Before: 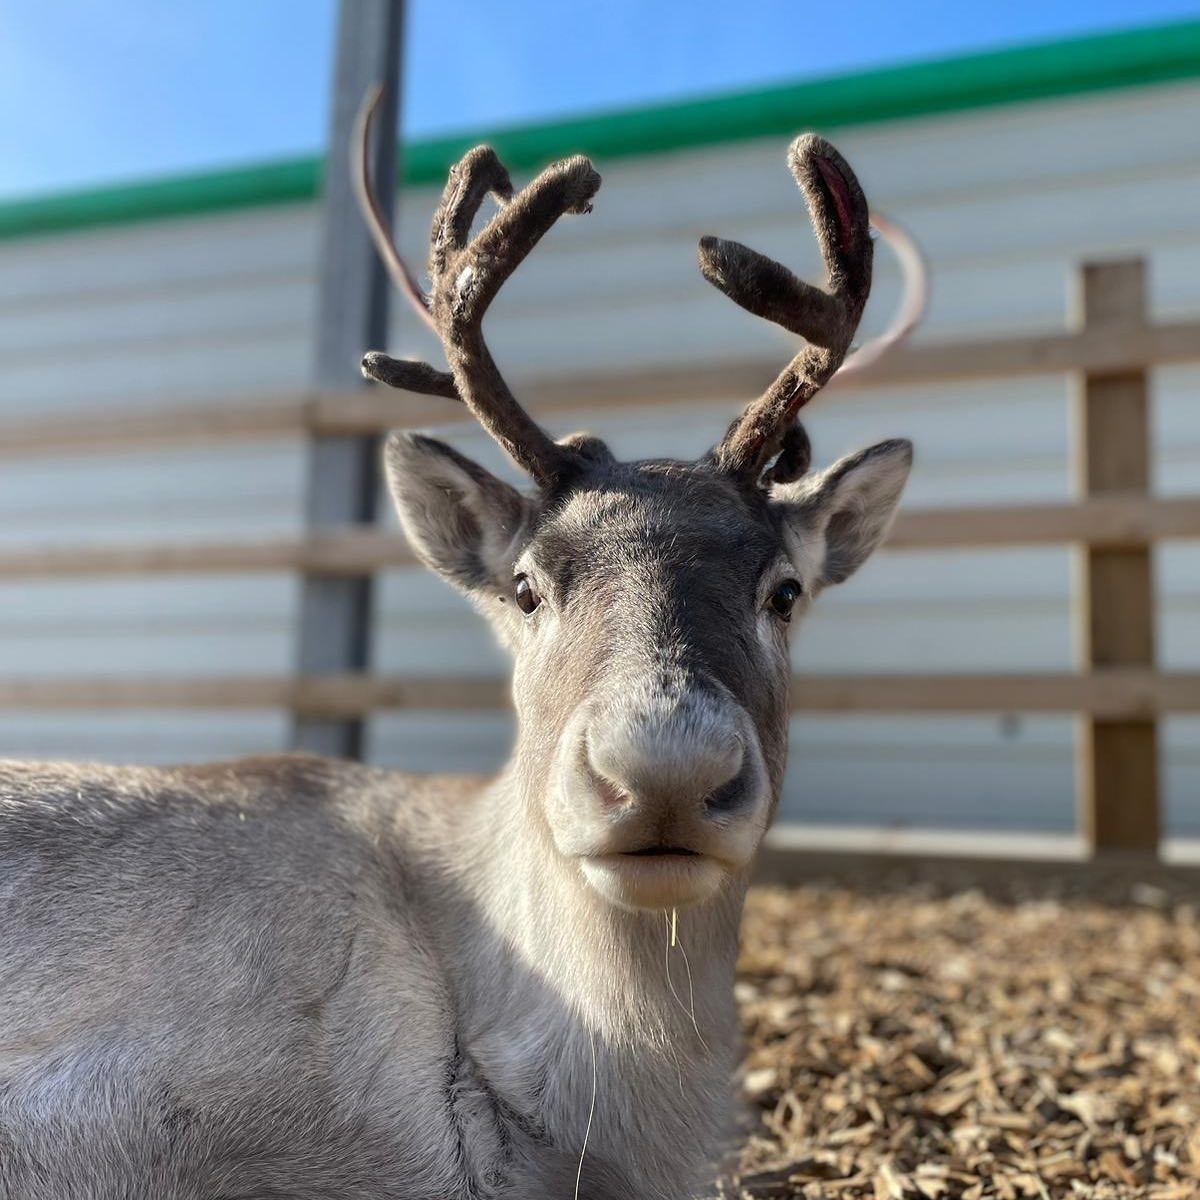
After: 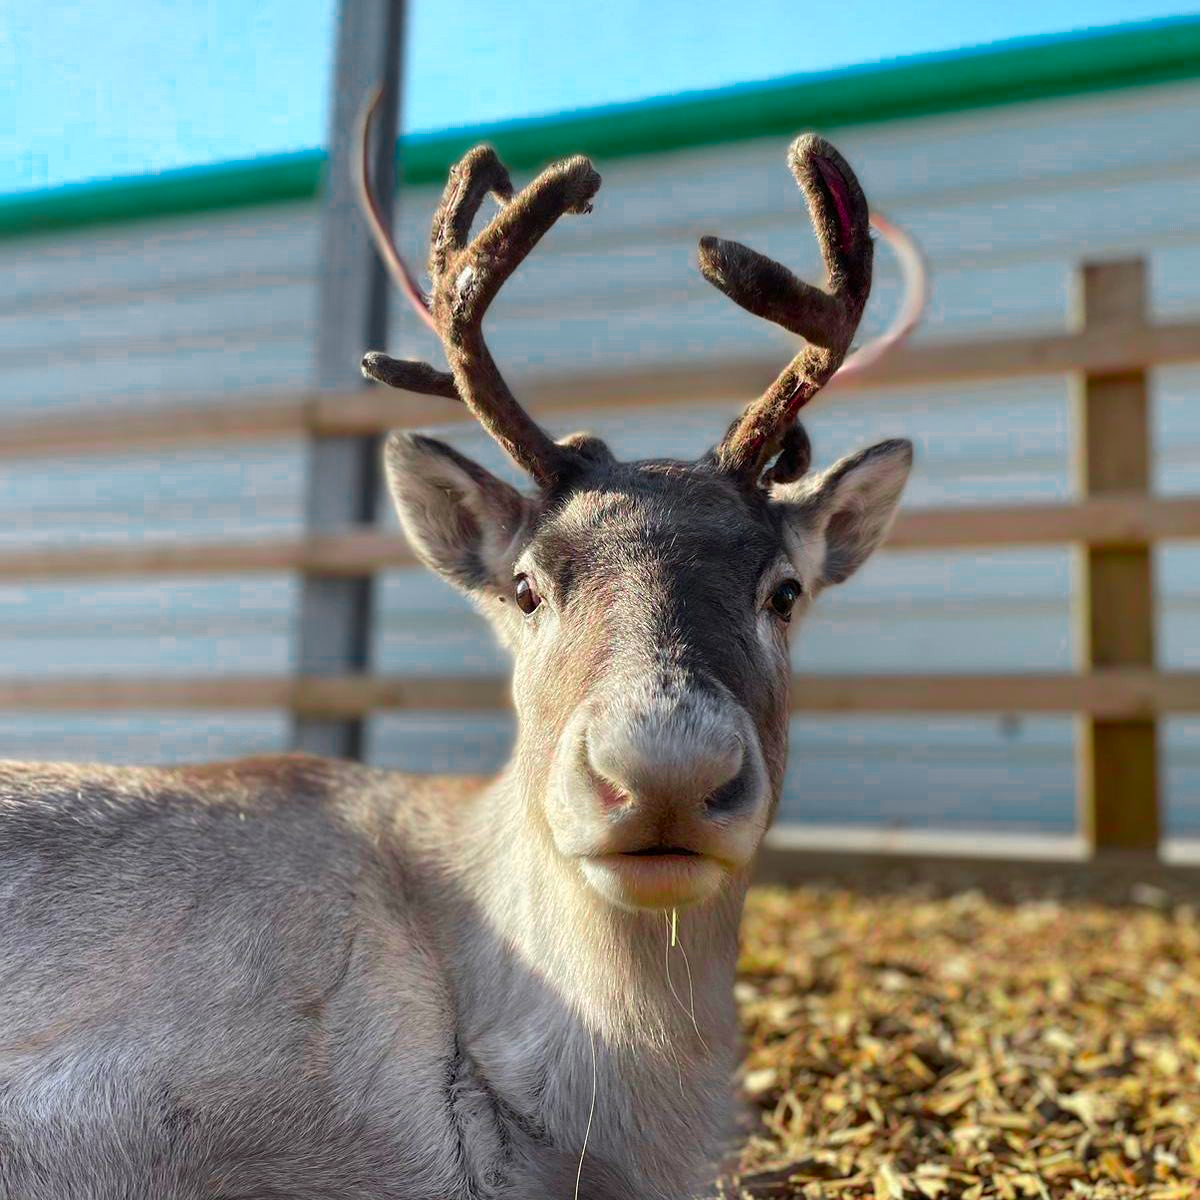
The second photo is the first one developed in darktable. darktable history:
color balance rgb: linear chroma grading › global chroma 15%, perceptual saturation grading › global saturation 30%
color zones: curves: ch0 [(0, 0.533) (0.126, 0.533) (0.234, 0.533) (0.368, 0.357) (0.5, 0.5) (0.625, 0.5) (0.74, 0.637) (0.875, 0.5)]; ch1 [(0.004, 0.708) (0.129, 0.662) (0.25, 0.5) (0.375, 0.331) (0.496, 0.396) (0.625, 0.649) (0.739, 0.26) (0.875, 0.5) (1, 0.478)]; ch2 [(0, 0.409) (0.132, 0.403) (0.236, 0.558) (0.379, 0.448) (0.5, 0.5) (0.625, 0.5) (0.691, 0.39) (0.875, 0.5)]
white balance: emerald 1
shadows and highlights: radius 133.83, soften with gaussian
